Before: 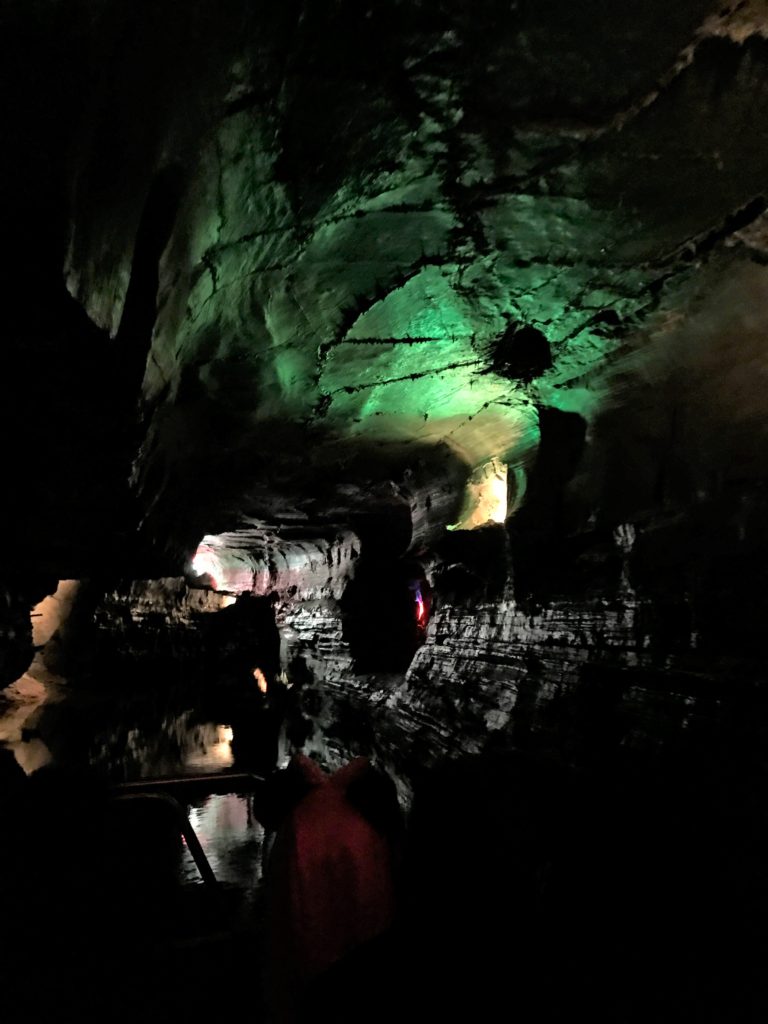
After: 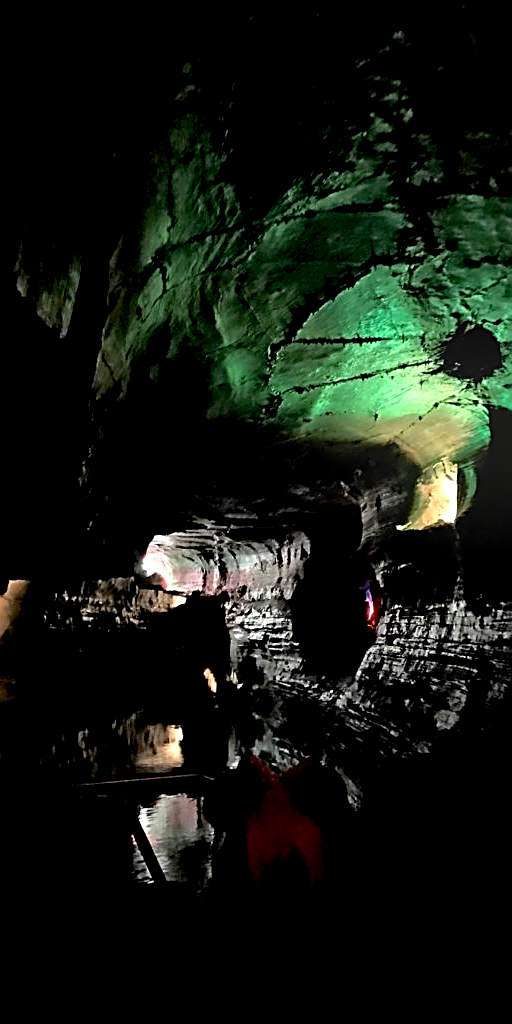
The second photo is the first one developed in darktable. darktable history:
crop and rotate: left 6.617%, right 26.717%
exposure: black level correction 0.012, compensate highlight preservation false
sharpen: amount 0.901
bloom: threshold 82.5%, strength 16.25%
